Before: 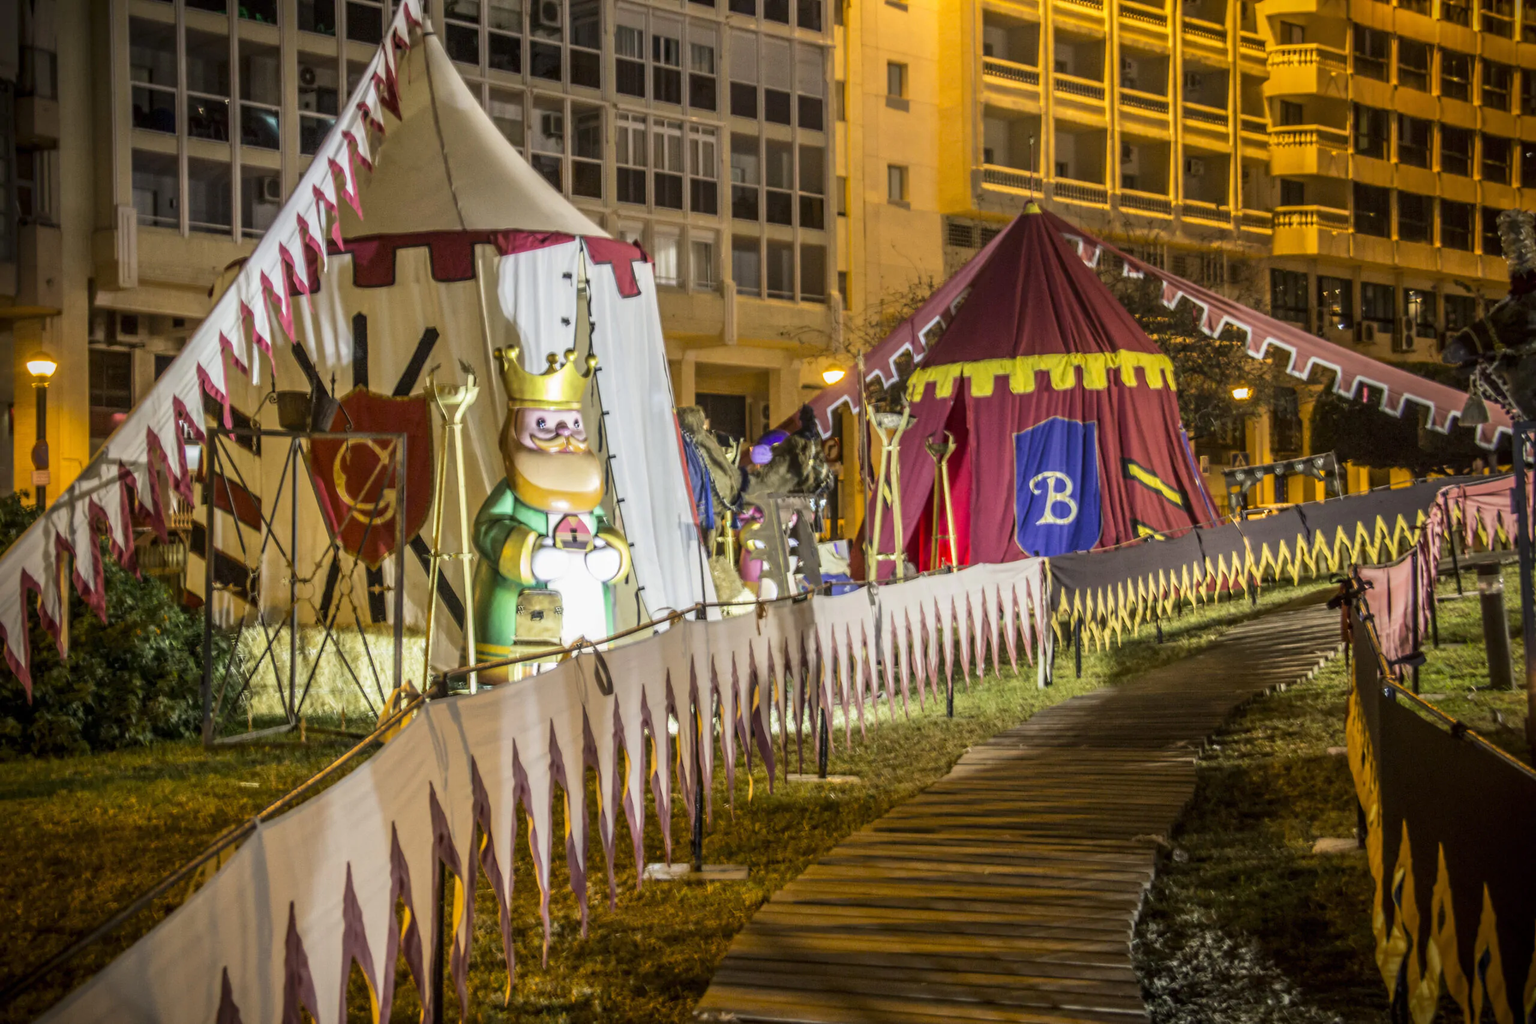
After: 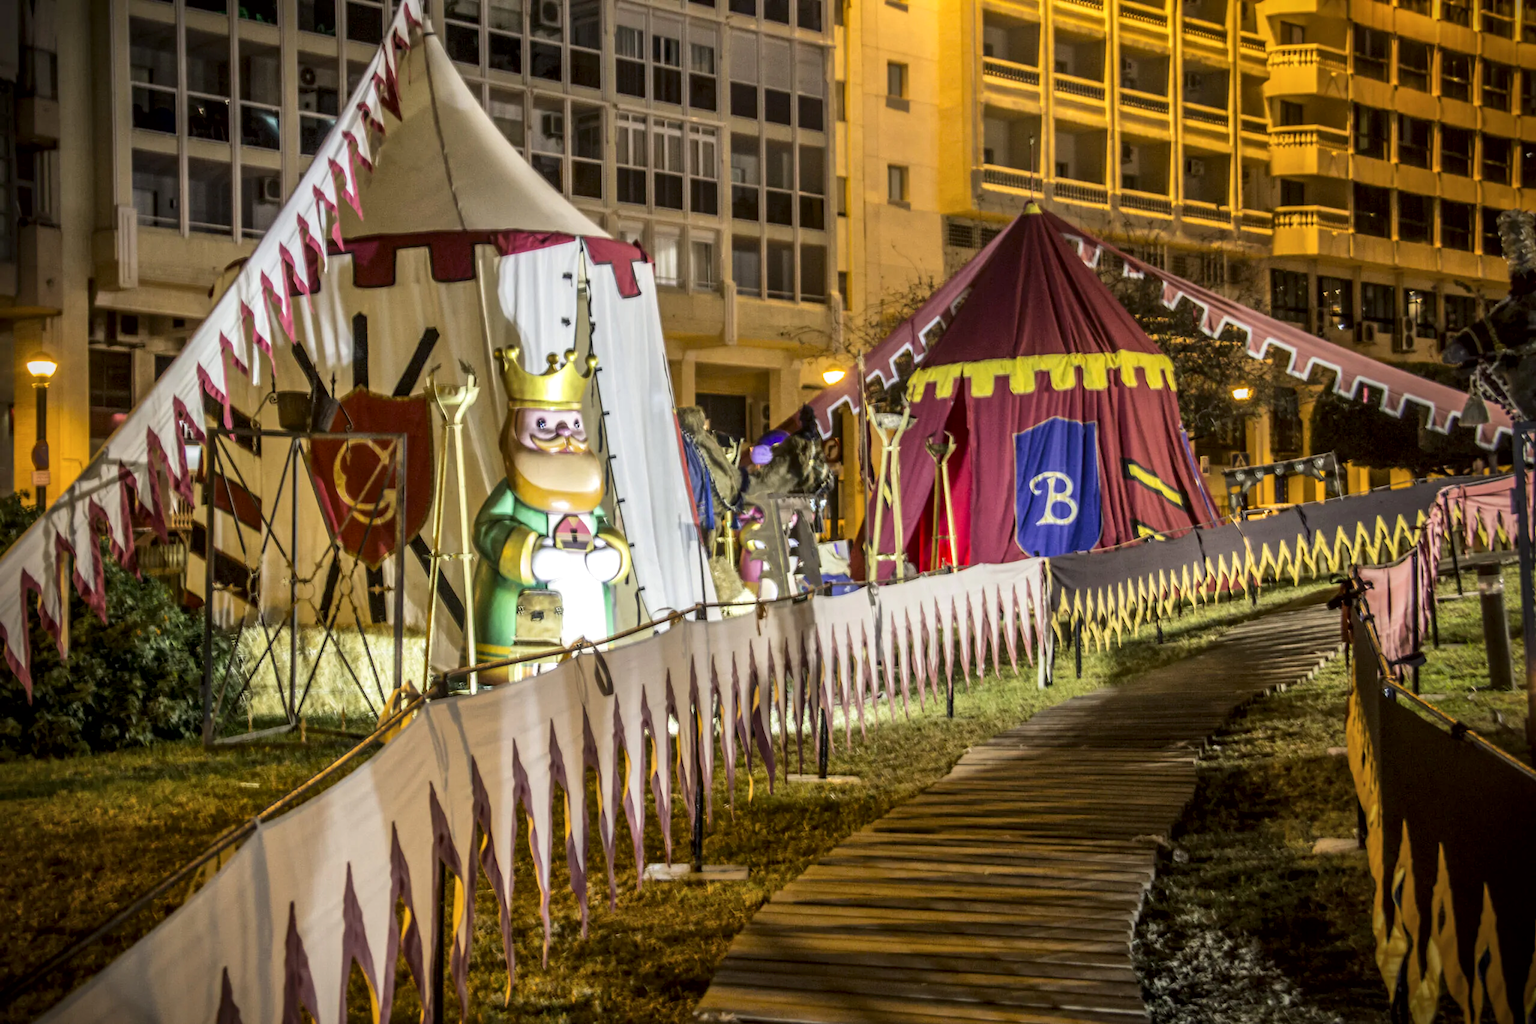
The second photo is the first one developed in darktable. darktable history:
local contrast: mode bilateral grid, contrast 20, coarseness 100, detail 150%, midtone range 0.2
contrast equalizer: octaves 7, y [[0.5 ×6], [0.5 ×6], [0.5, 0.5, 0.501, 0.545, 0.707, 0.863], [0 ×6], [0 ×6]]
